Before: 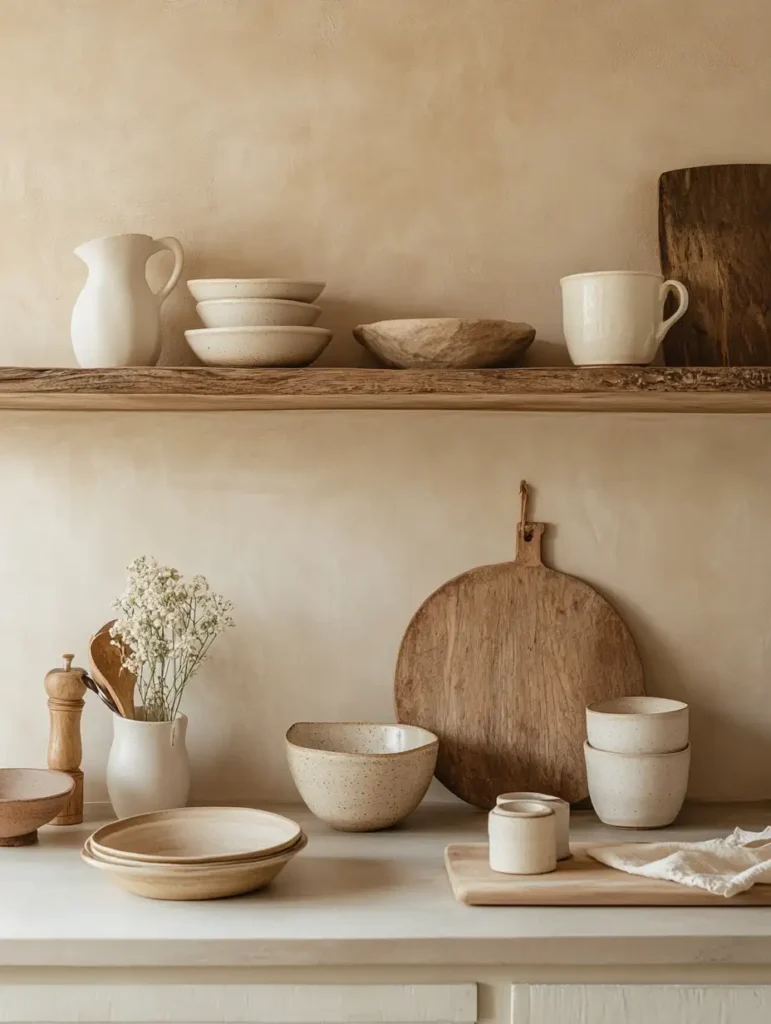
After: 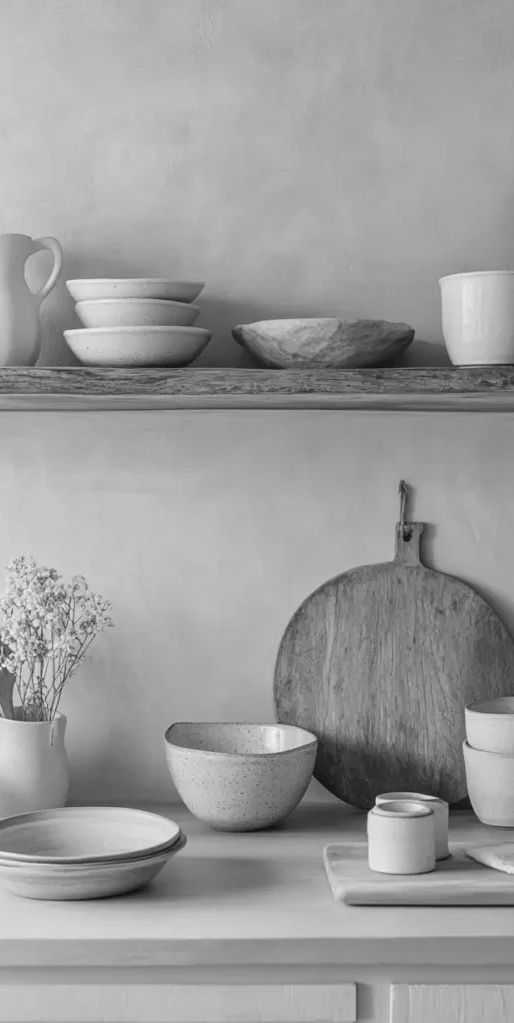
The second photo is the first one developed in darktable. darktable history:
exposure: black level correction 0, exposure 0.7 EV, compensate exposure bias true, compensate highlight preservation false
monochrome: a 79.32, b 81.83, size 1.1
crop and rotate: left 15.754%, right 17.579%
